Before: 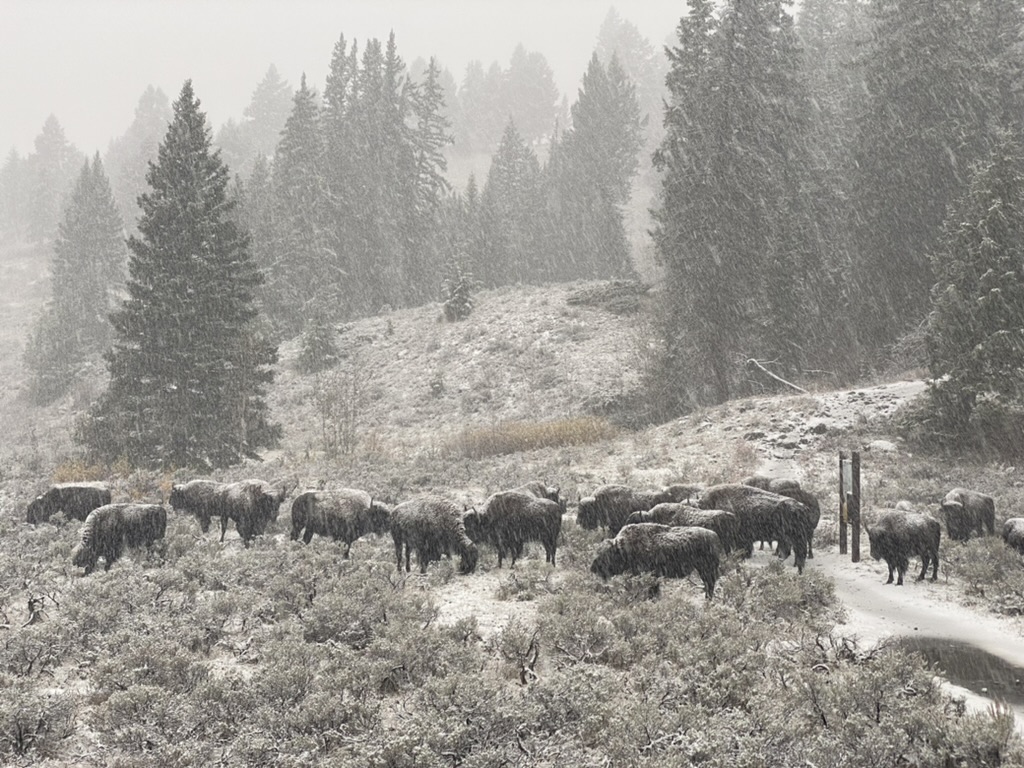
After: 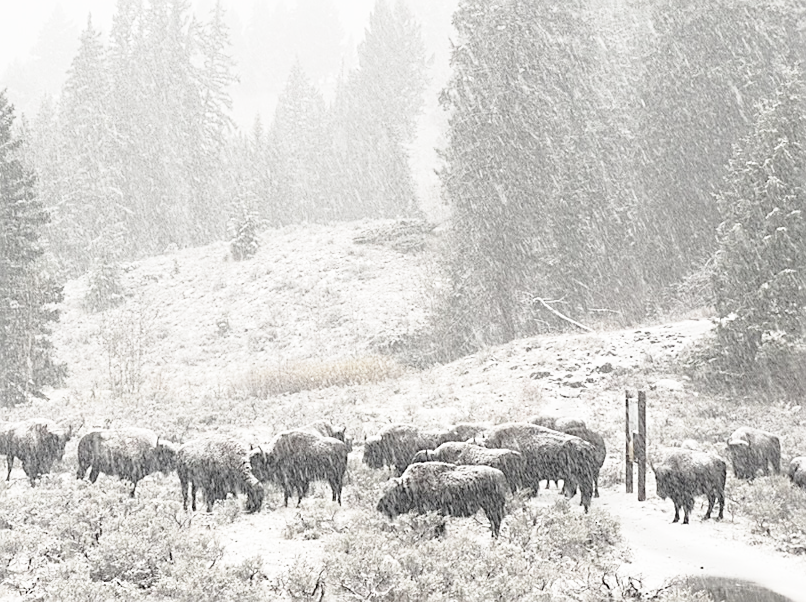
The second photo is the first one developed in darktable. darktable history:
contrast brightness saturation: brightness 0.183, saturation -0.51
base curve: curves: ch0 [(0, 0) (0.012, 0.01) (0.073, 0.168) (0.31, 0.711) (0.645, 0.957) (1, 1)], preserve colors none
sharpen: on, module defaults
crop and rotate: left 20.936%, top 7.993%, right 0.32%, bottom 13.586%
exposure: black level correction 0.001, exposure -0.203 EV, compensate highlight preservation false
